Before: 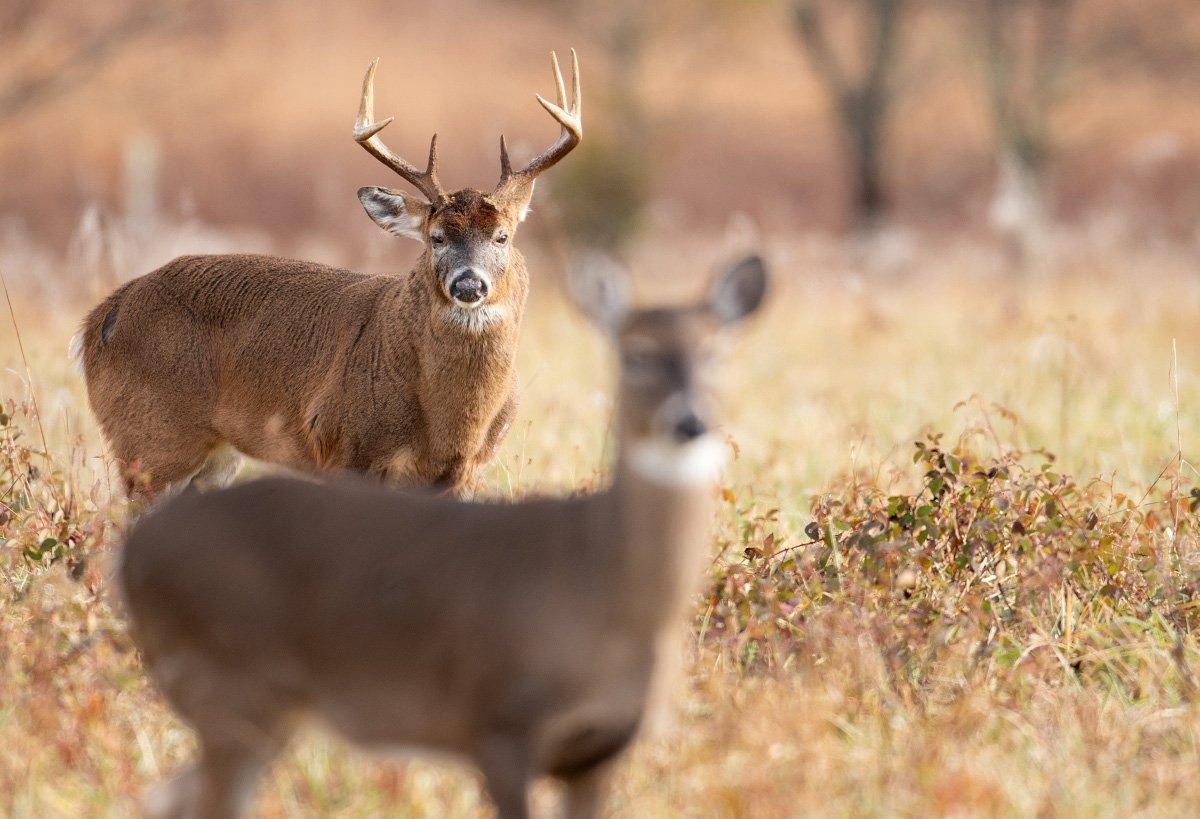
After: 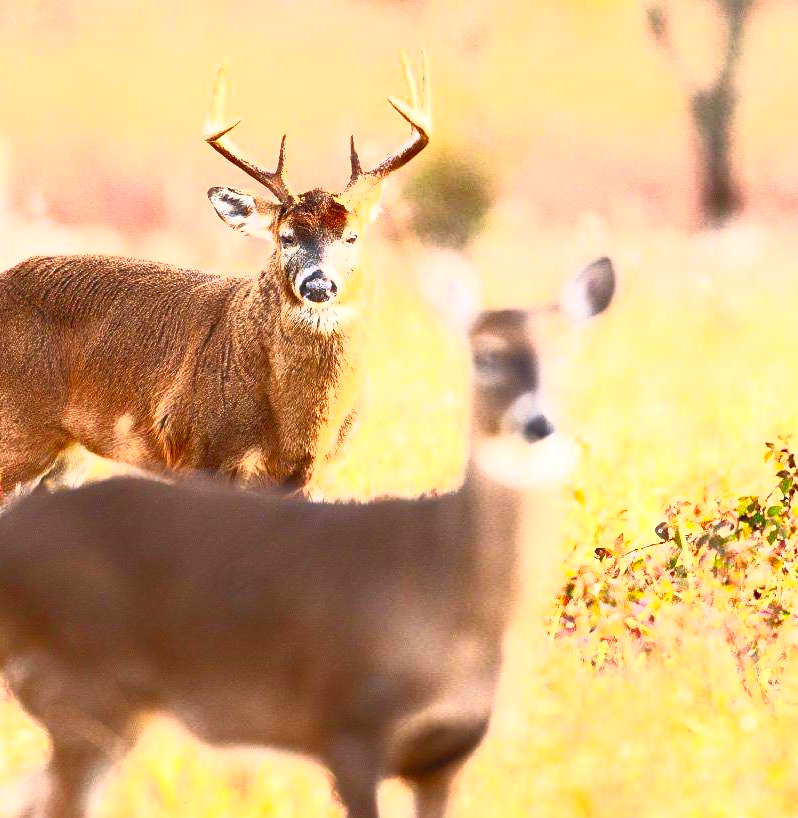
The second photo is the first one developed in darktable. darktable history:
crop and rotate: left 12.503%, right 20.93%
contrast brightness saturation: contrast 0.995, brightness 0.993, saturation 0.981
